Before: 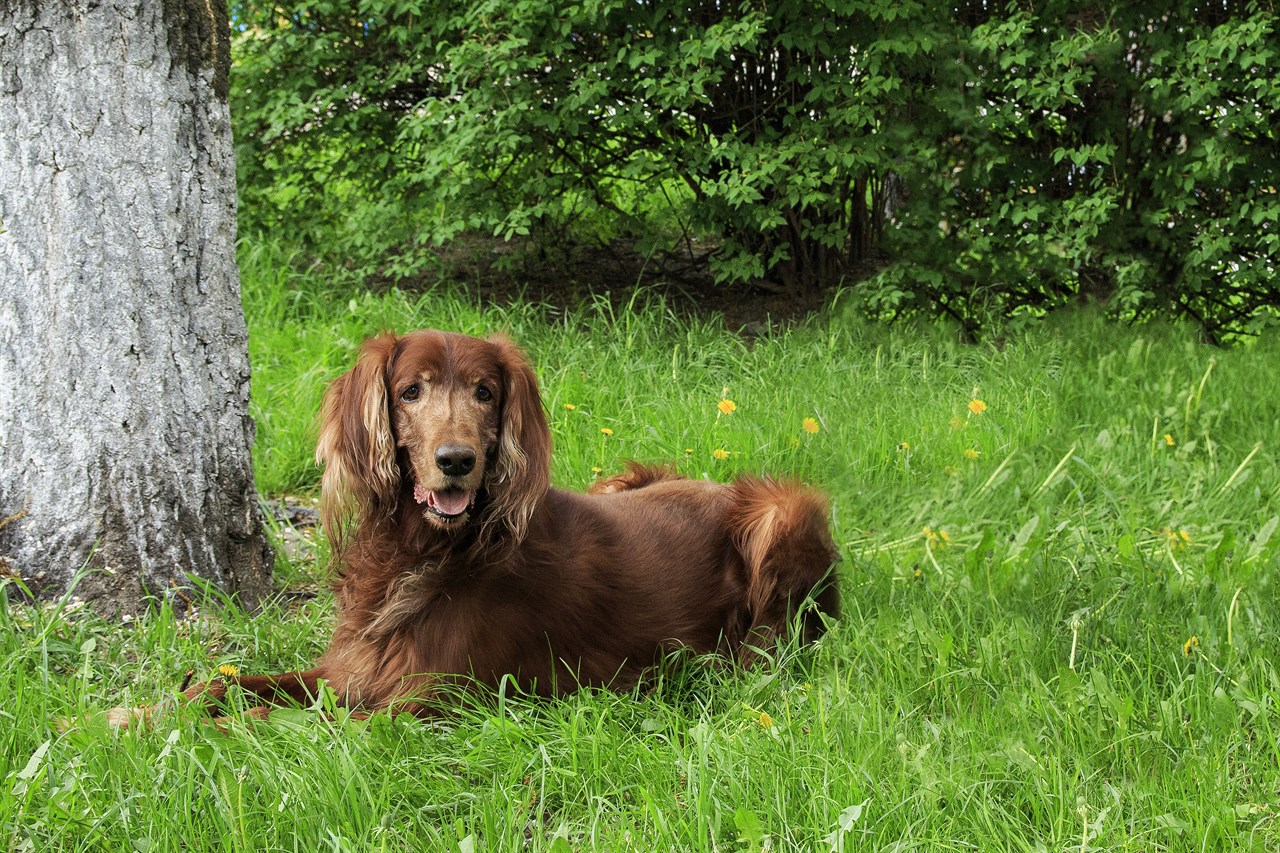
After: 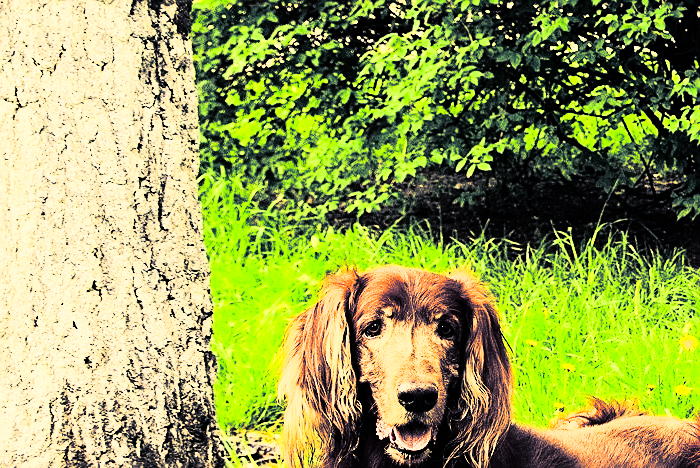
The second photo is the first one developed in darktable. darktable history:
tone equalizer: -8 EV -0.417 EV, -7 EV -0.389 EV, -6 EV -0.333 EV, -5 EV -0.222 EV, -3 EV 0.222 EV, -2 EV 0.333 EV, -1 EV 0.389 EV, +0 EV 0.417 EV, edges refinement/feathering 500, mask exposure compensation -1.57 EV, preserve details no
crop and rotate: left 3.047%, top 7.509%, right 42.236%, bottom 37.598%
rgb curve: curves: ch0 [(0, 0) (0.21, 0.15) (0.24, 0.21) (0.5, 0.75) (0.75, 0.96) (0.89, 0.99) (1, 1)]; ch1 [(0, 0.02) (0.21, 0.13) (0.25, 0.2) (0.5, 0.67) (0.75, 0.9) (0.89, 0.97) (1, 1)]; ch2 [(0, 0.02) (0.21, 0.13) (0.25, 0.2) (0.5, 0.67) (0.75, 0.9) (0.89, 0.97) (1, 1)], compensate middle gray true
white balance: red 1.123, blue 0.83
contrast brightness saturation: contrast 0.09, saturation 0.28
split-toning: shadows › hue 230.4°
sharpen: on, module defaults
shadows and highlights: shadows 32, highlights -32, soften with gaussian
